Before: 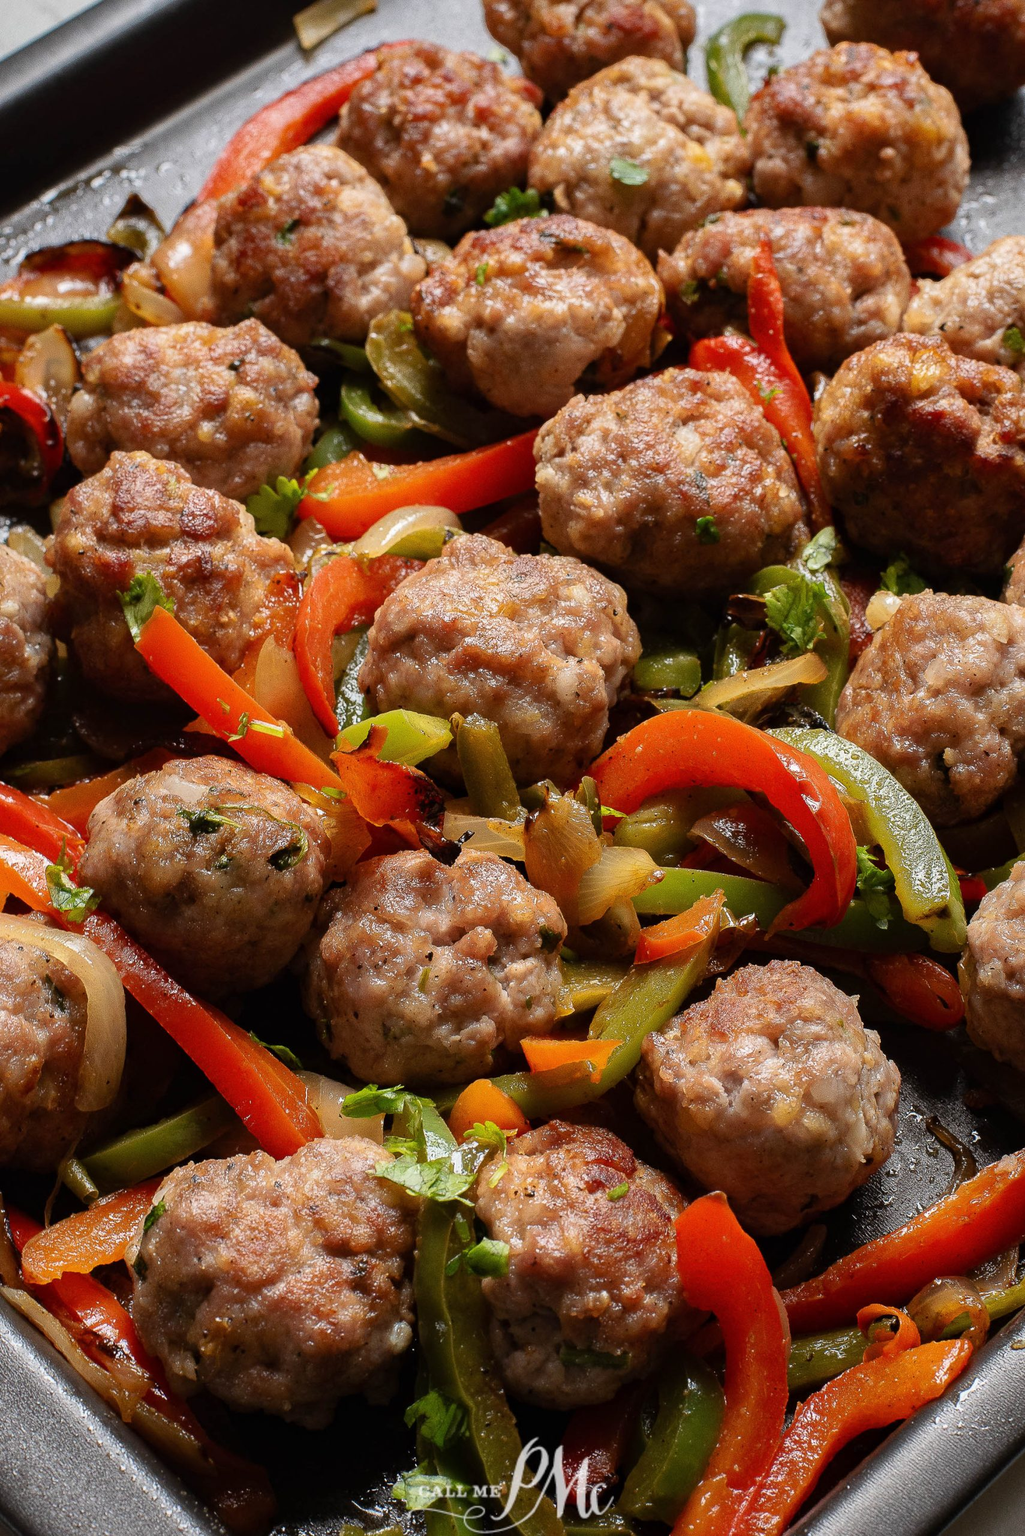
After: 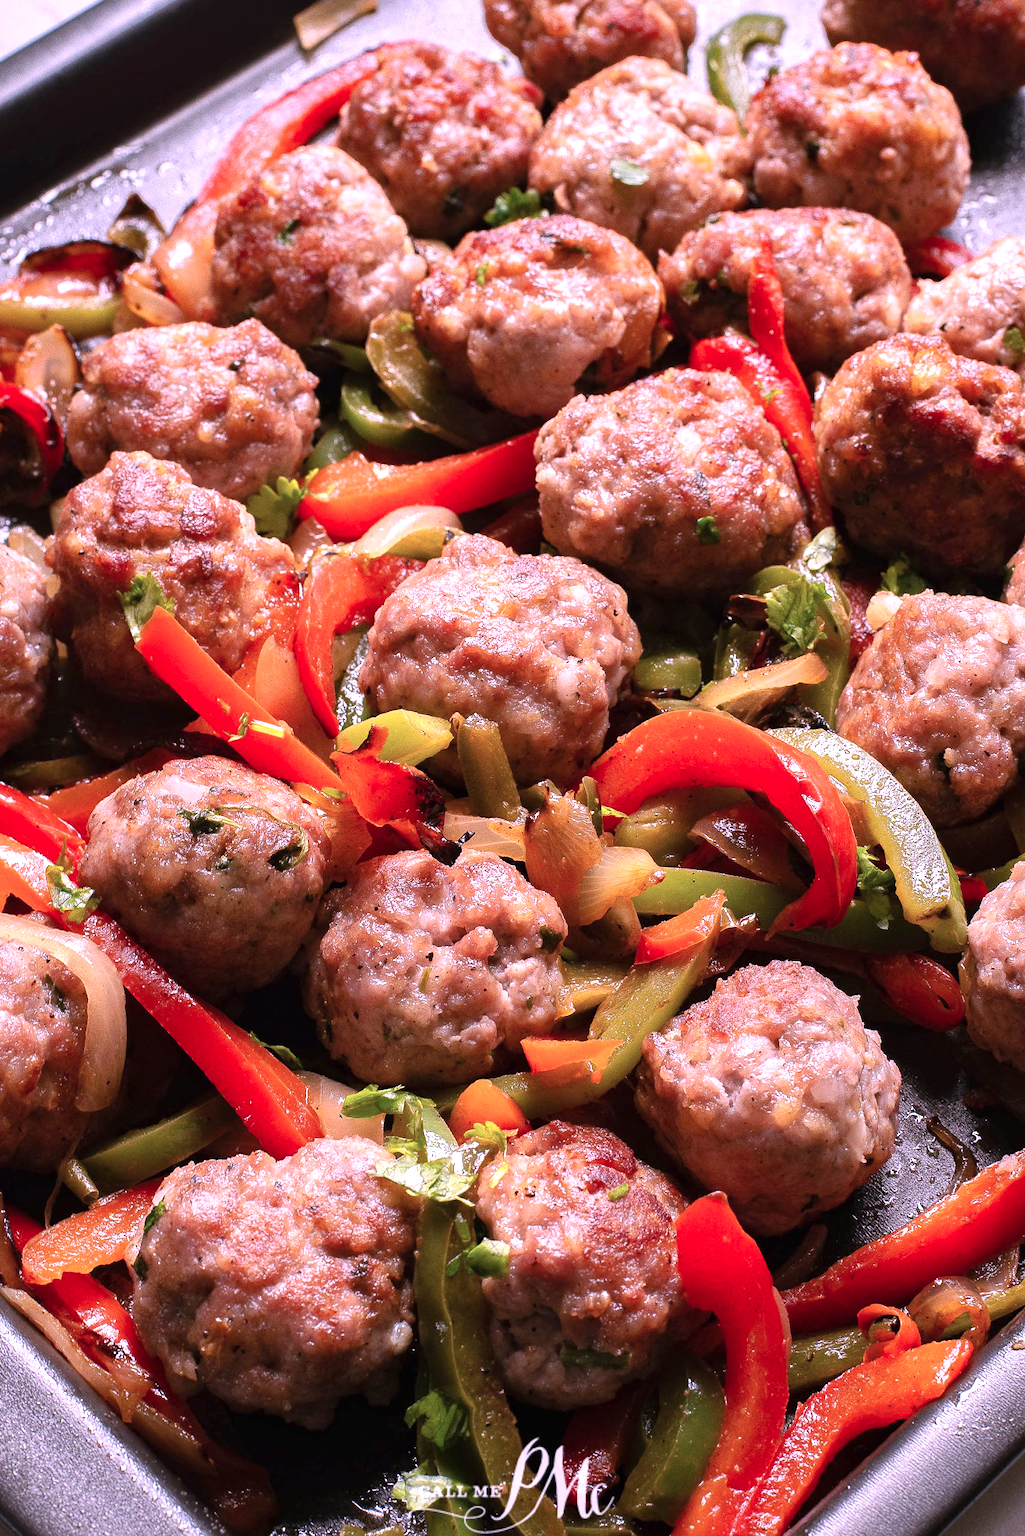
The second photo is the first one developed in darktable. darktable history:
exposure: black level correction 0, exposure 0.7 EV, compensate exposure bias true, compensate highlight preservation false
tone equalizer: on, module defaults
color correction: highlights a* 15.46, highlights b* -20.56
